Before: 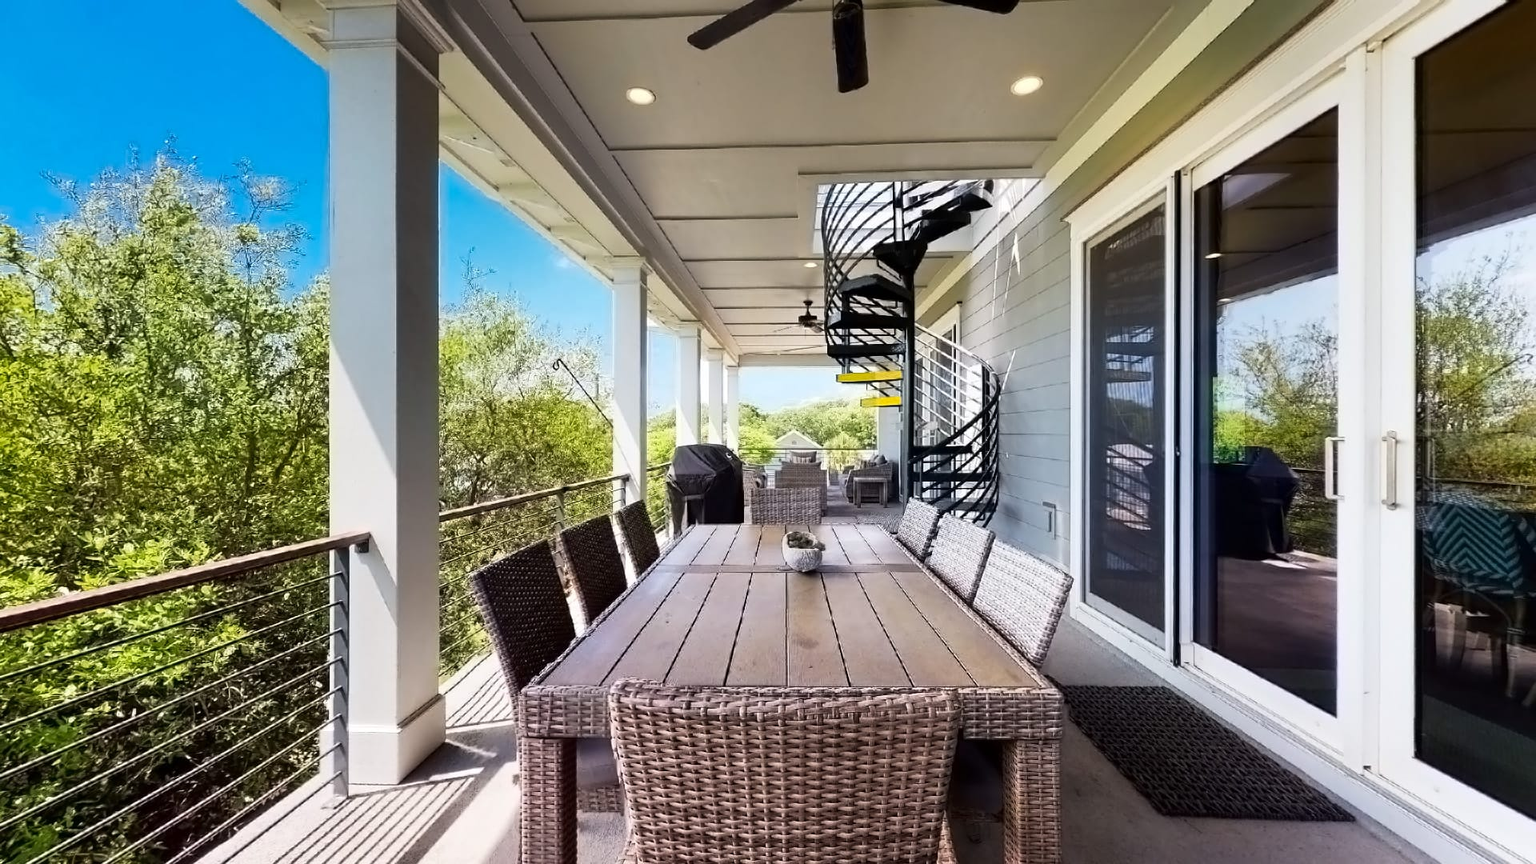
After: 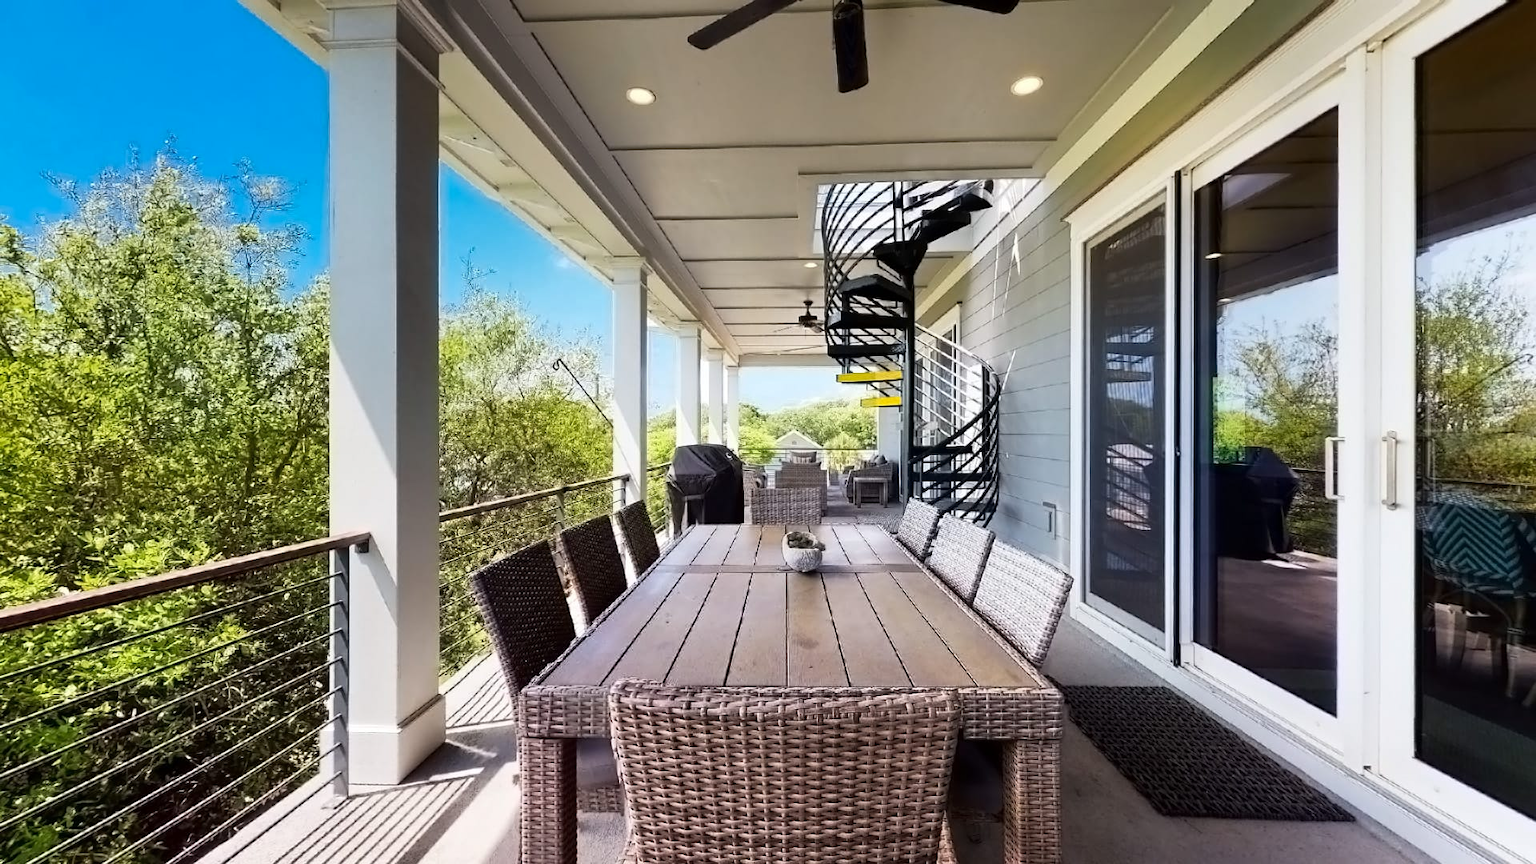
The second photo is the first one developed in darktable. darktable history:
color correction: highlights a* -0.225, highlights b* -0.096
